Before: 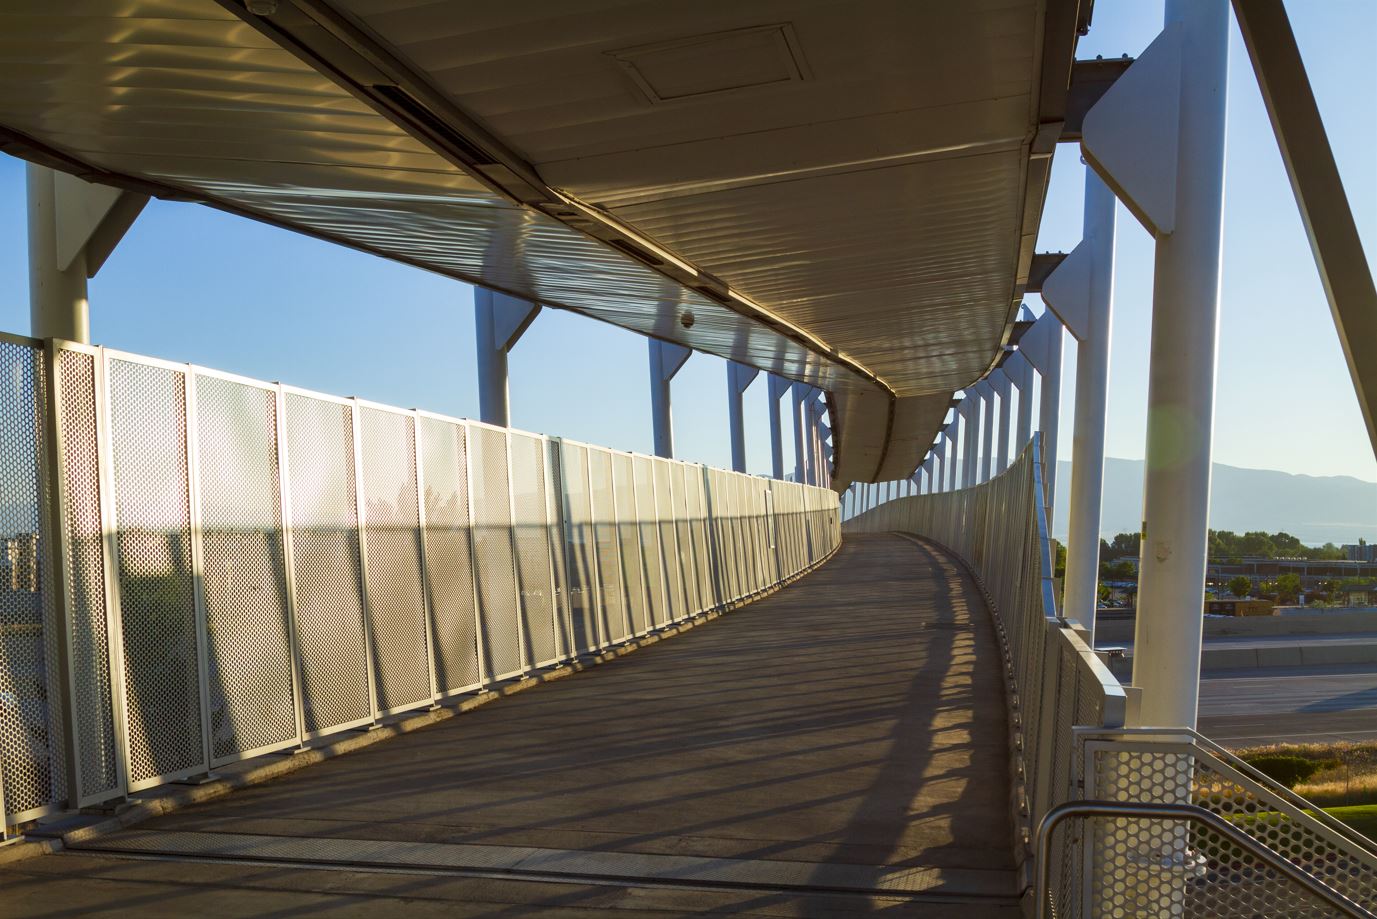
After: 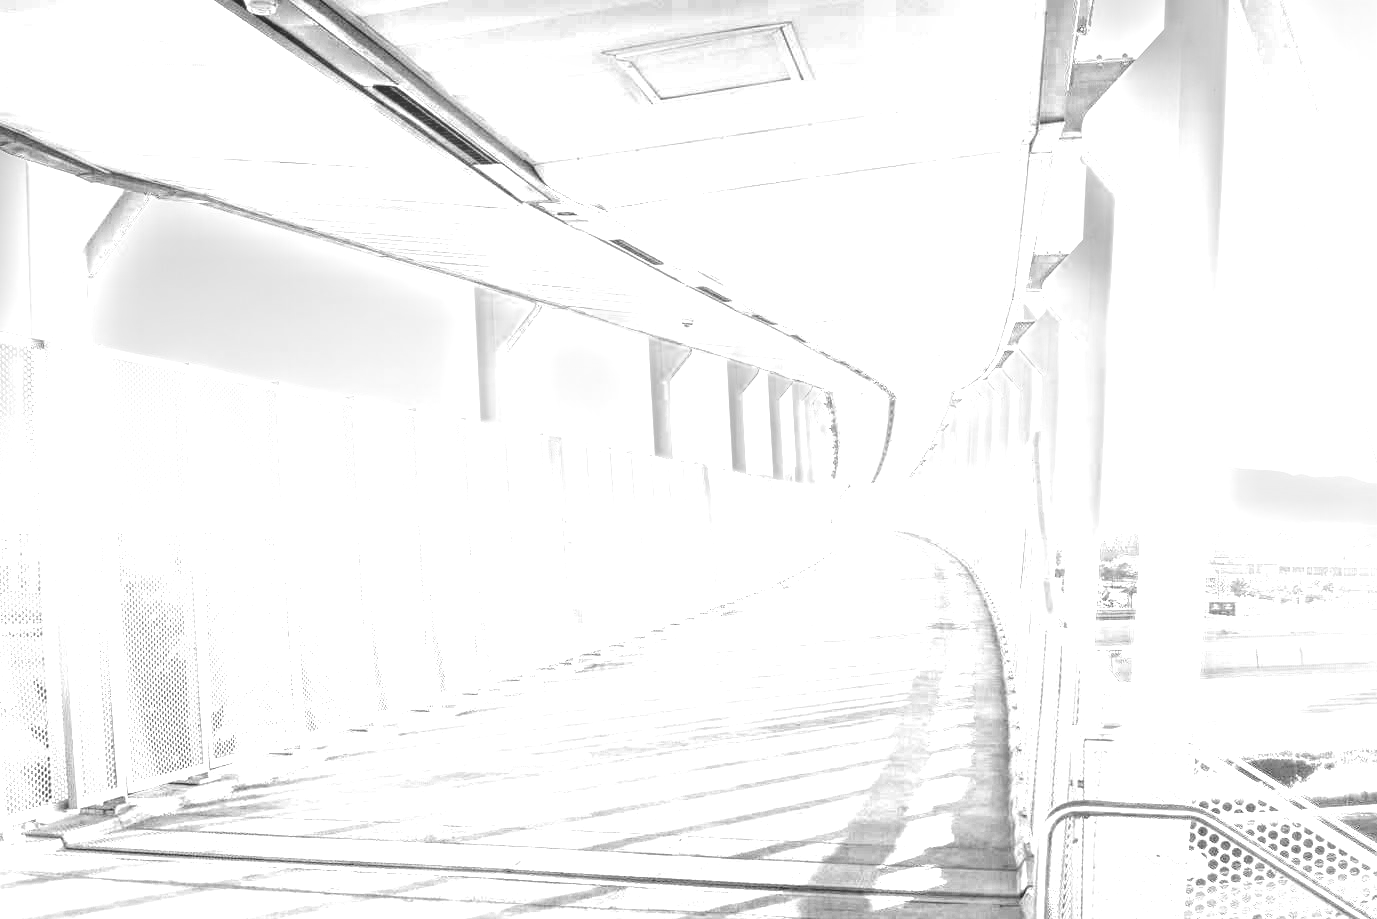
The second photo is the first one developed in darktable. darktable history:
local contrast: detail 130%
tone curve: curves: ch0 [(0, 0) (0.003, 0.013) (0.011, 0.016) (0.025, 0.023) (0.044, 0.036) (0.069, 0.051) (0.1, 0.076) (0.136, 0.107) (0.177, 0.145) (0.224, 0.186) (0.277, 0.246) (0.335, 0.311) (0.399, 0.378) (0.468, 0.462) (0.543, 0.548) (0.623, 0.636) (0.709, 0.728) (0.801, 0.816) (0.898, 0.9) (1, 1)], preserve colors none
white balance: red 8, blue 8
monochrome: on, module defaults
